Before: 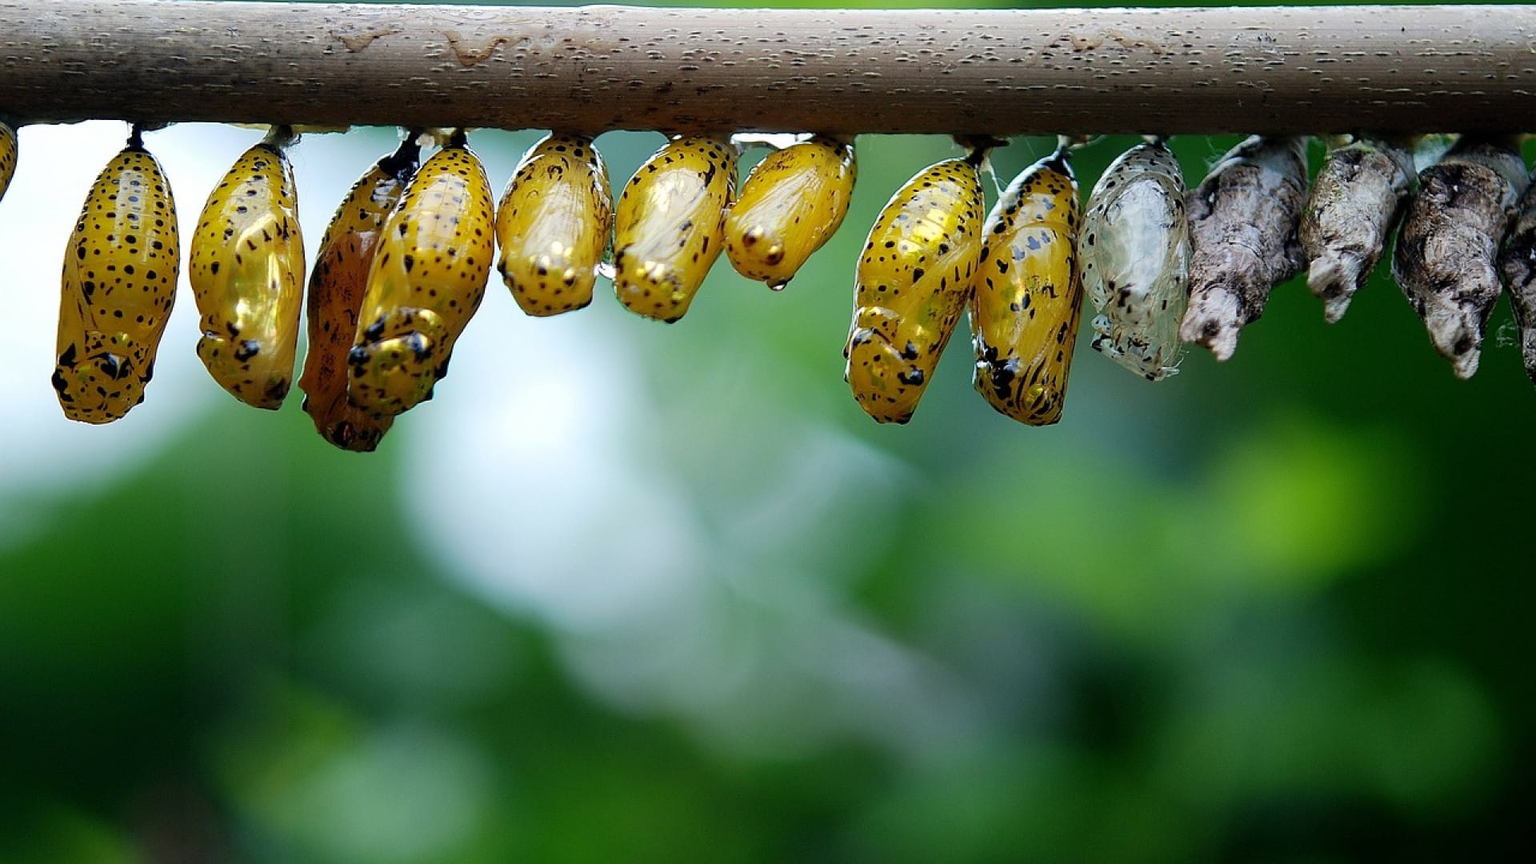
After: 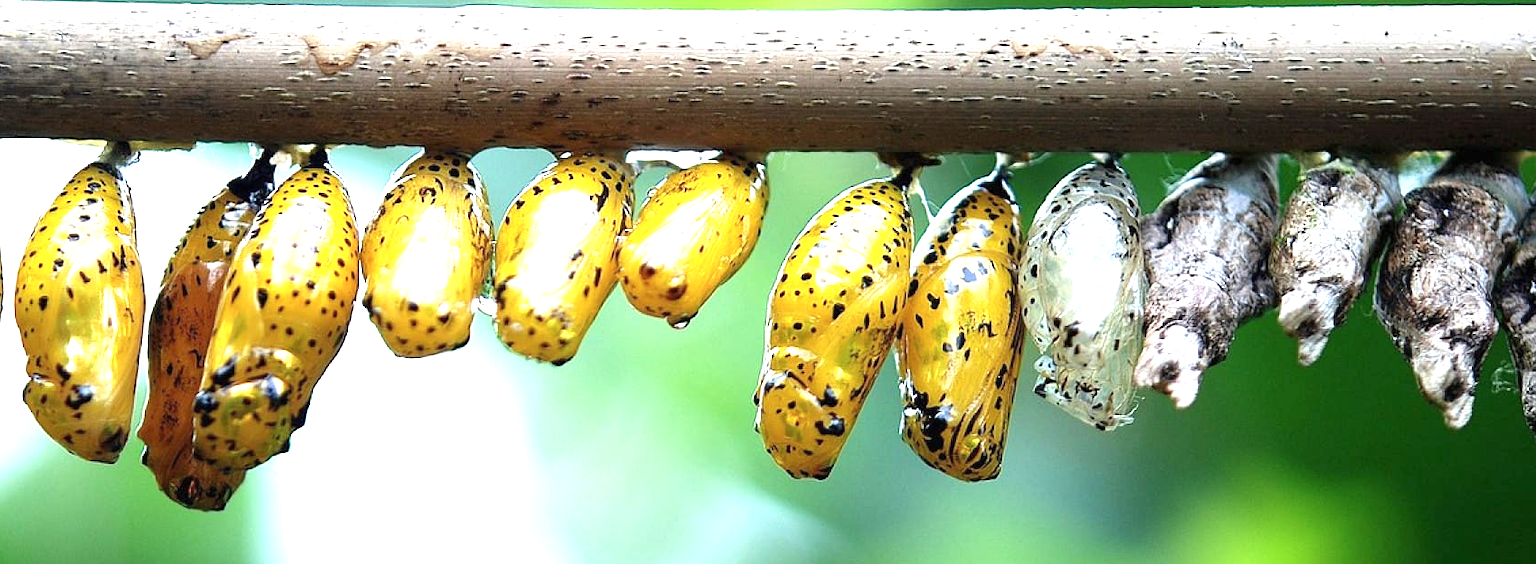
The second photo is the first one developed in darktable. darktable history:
contrast brightness saturation: saturation -0.056
crop and rotate: left 11.518%, bottom 42.205%
exposure: black level correction 0, exposure 1.448 EV, compensate highlight preservation false
